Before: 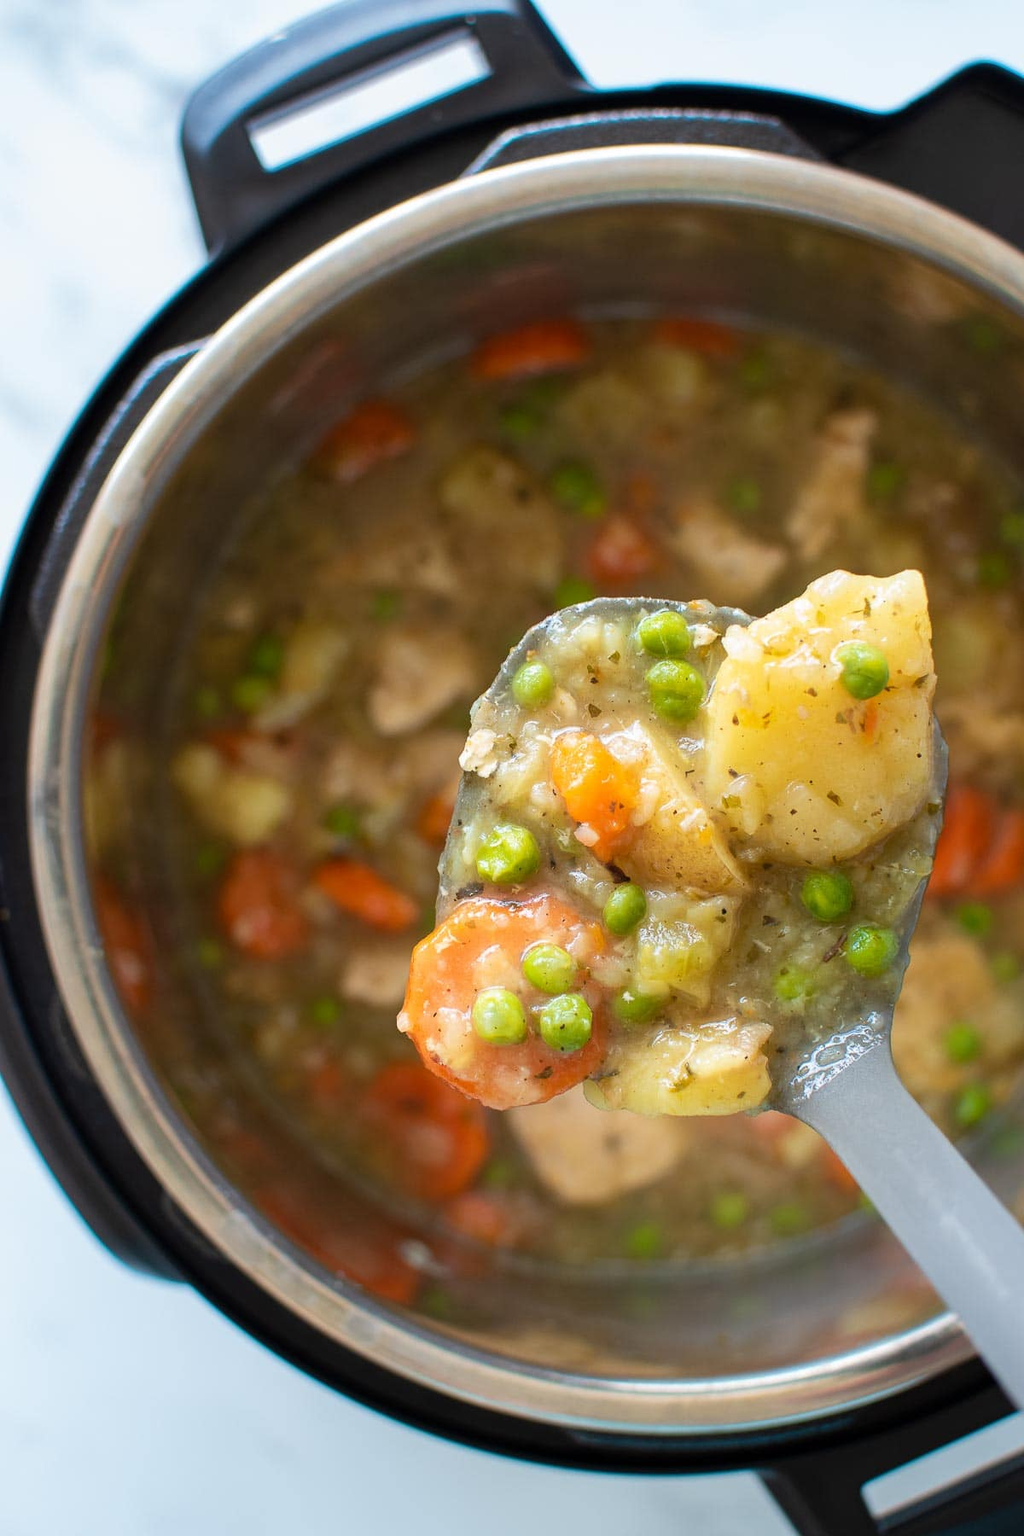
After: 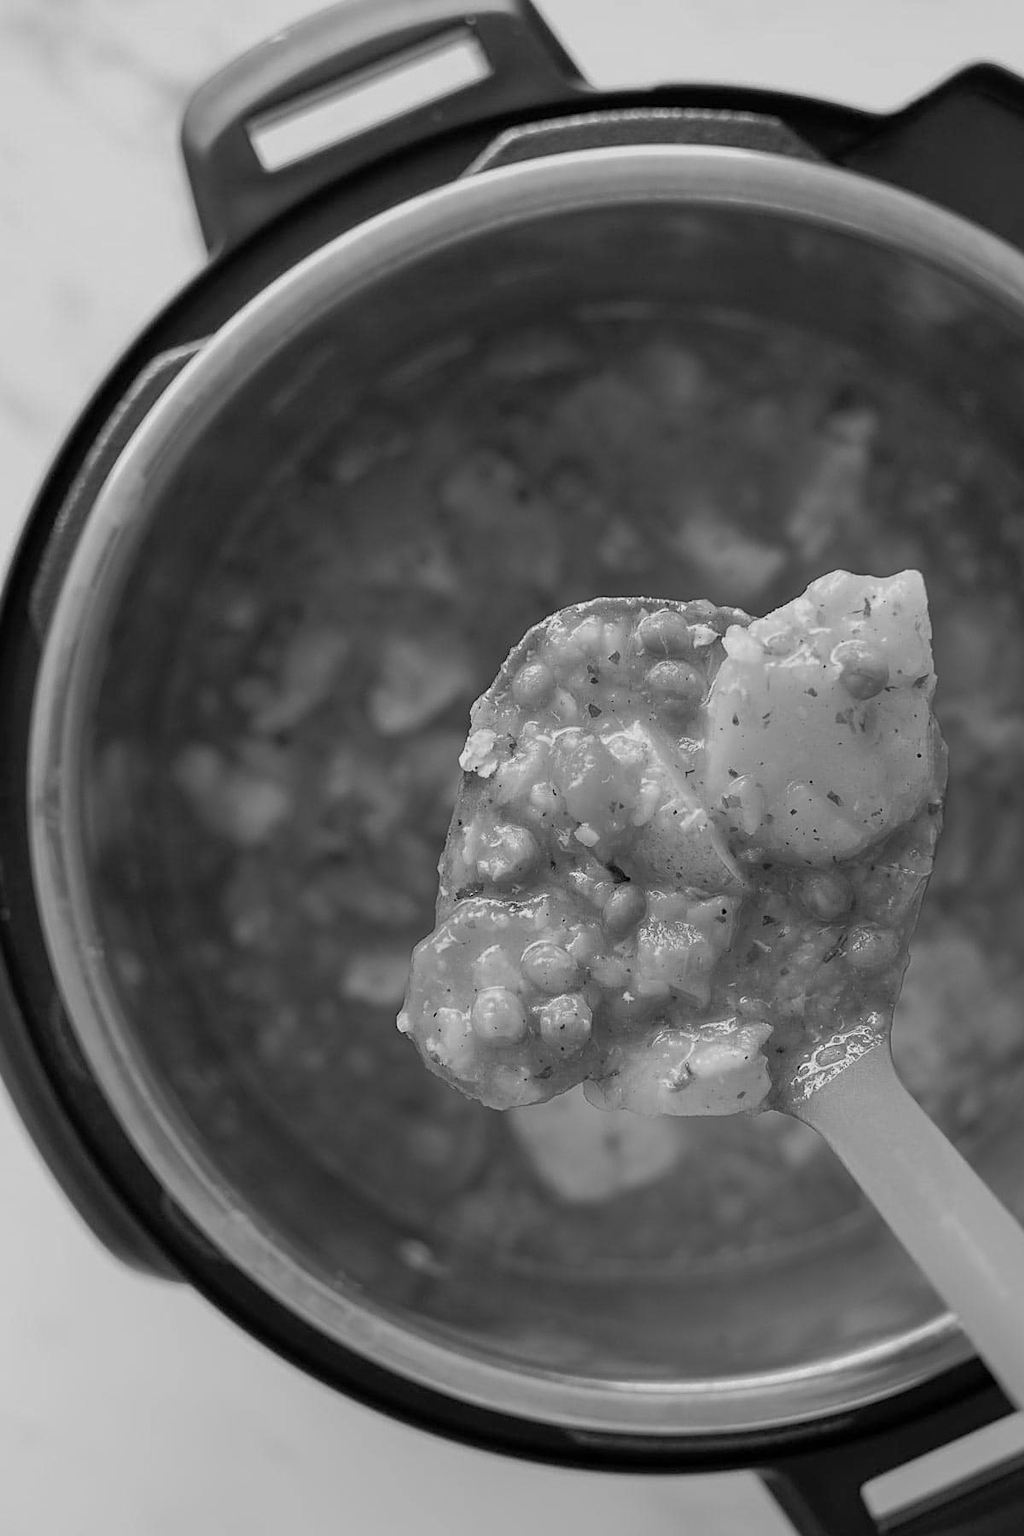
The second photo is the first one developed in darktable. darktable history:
color calibration: output gray [0.23, 0.37, 0.4, 0], x 0.341, y 0.354, temperature 5190.57 K, saturation algorithm version 1 (2020)
tone equalizer: -8 EV 0.275 EV, -7 EV 0.441 EV, -6 EV 0.384 EV, -5 EV 0.271 EV, -3 EV -0.261 EV, -2 EV -0.391 EV, -1 EV -0.441 EV, +0 EV -0.232 EV, edges refinement/feathering 500, mask exposure compensation -1.57 EV, preserve details no
sharpen: on, module defaults
